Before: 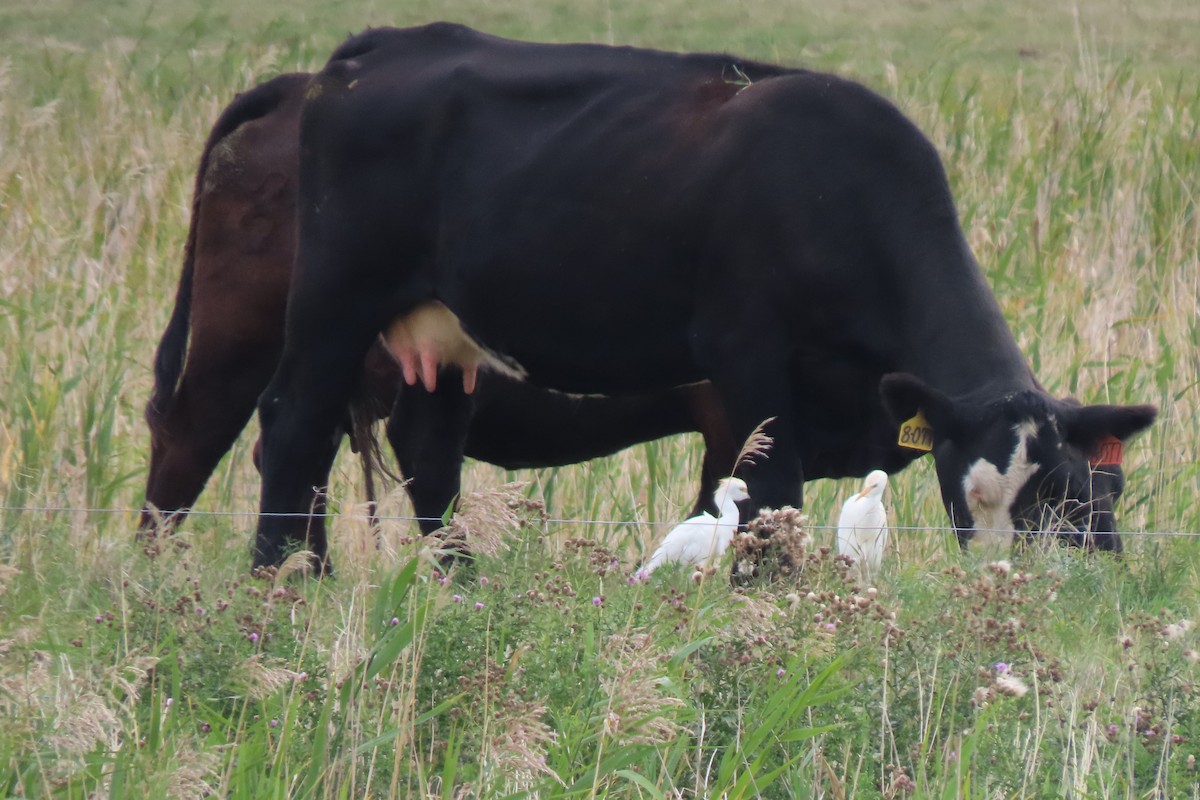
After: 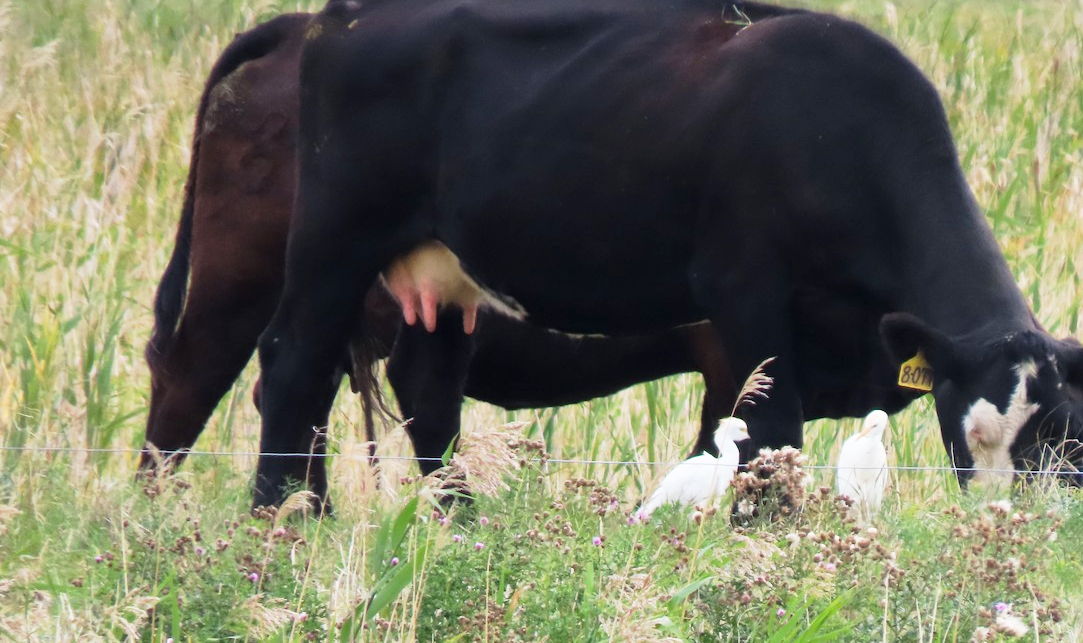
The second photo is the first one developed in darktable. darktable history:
crop: top 7.534%, right 9.75%, bottom 11.988%
base curve: curves: ch0 [(0, 0) (0.005, 0.002) (0.193, 0.295) (0.399, 0.664) (0.75, 0.928) (1, 1)], preserve colors none
